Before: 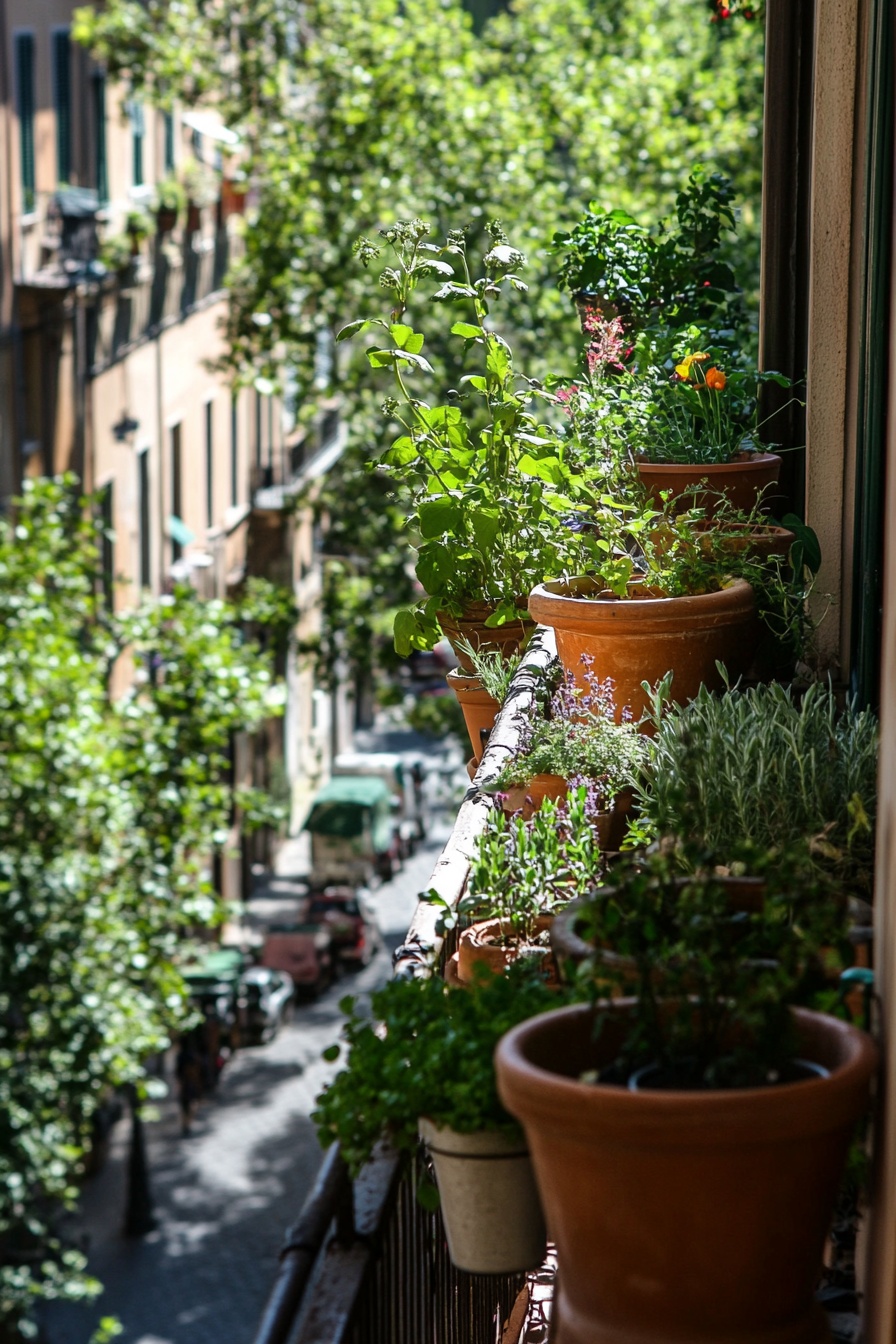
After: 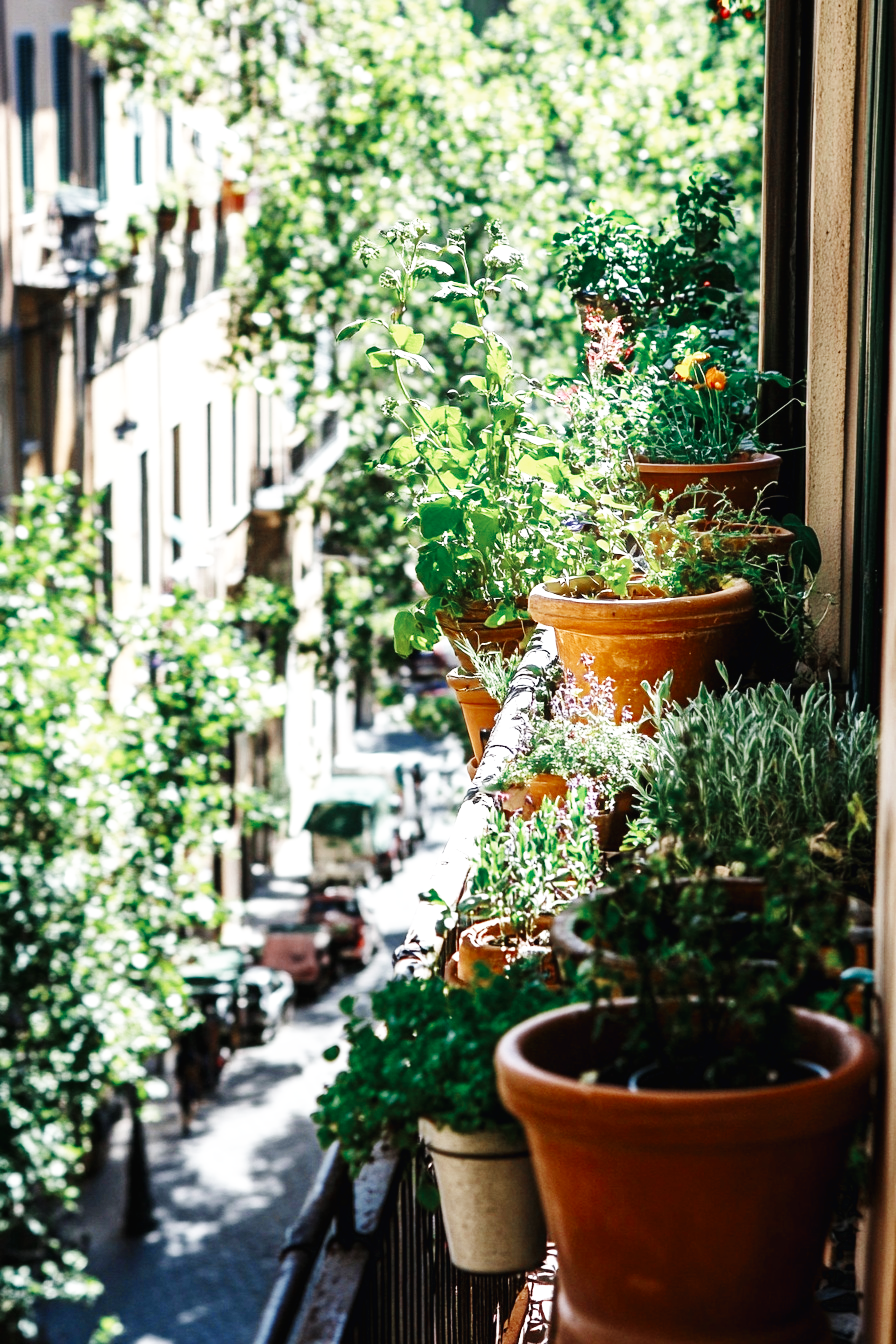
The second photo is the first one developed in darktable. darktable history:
color zones: curves: ch0 [(0, 0.5) (0.125, 0.4) (0.25, 0.5) (0.375, 0.4) (0.5, 0.4) (0.625, 0.35) (0.75, 0.35) (0.875, 0.5)]; ch1 [(0, 0.35) (0.125, 0.45) (0.25, 0.35) (0.375, 0.35) (0.5, 0.35) (0.625, 0.35) (0.75, 0.45) (0.875, 0.35)]; ch2 [(0, 0.6) (0.125, 0.5) (0.25, 0.5) (0.375, 0.6) (0.5, 0.6) (0.625, 0.5) (0.75, 0.5) (0.875, 0.5)]
tone equalizer: on, module defaults
exposure: exposure 0.35 EV, compensate highlight preservation false
base curve: curves: ch0 [(0, 0.003) (0.001, 0.002) (0.006, 0.004) (0.02, 0.022) (0.048, 0.086) (0.094, 0.234) (0.162, 0.431) (0.258, 0.629) (0.385, 0.8) (0.548, 0.918) (0.751, 0.988) (1, 1)], preserve colors none
